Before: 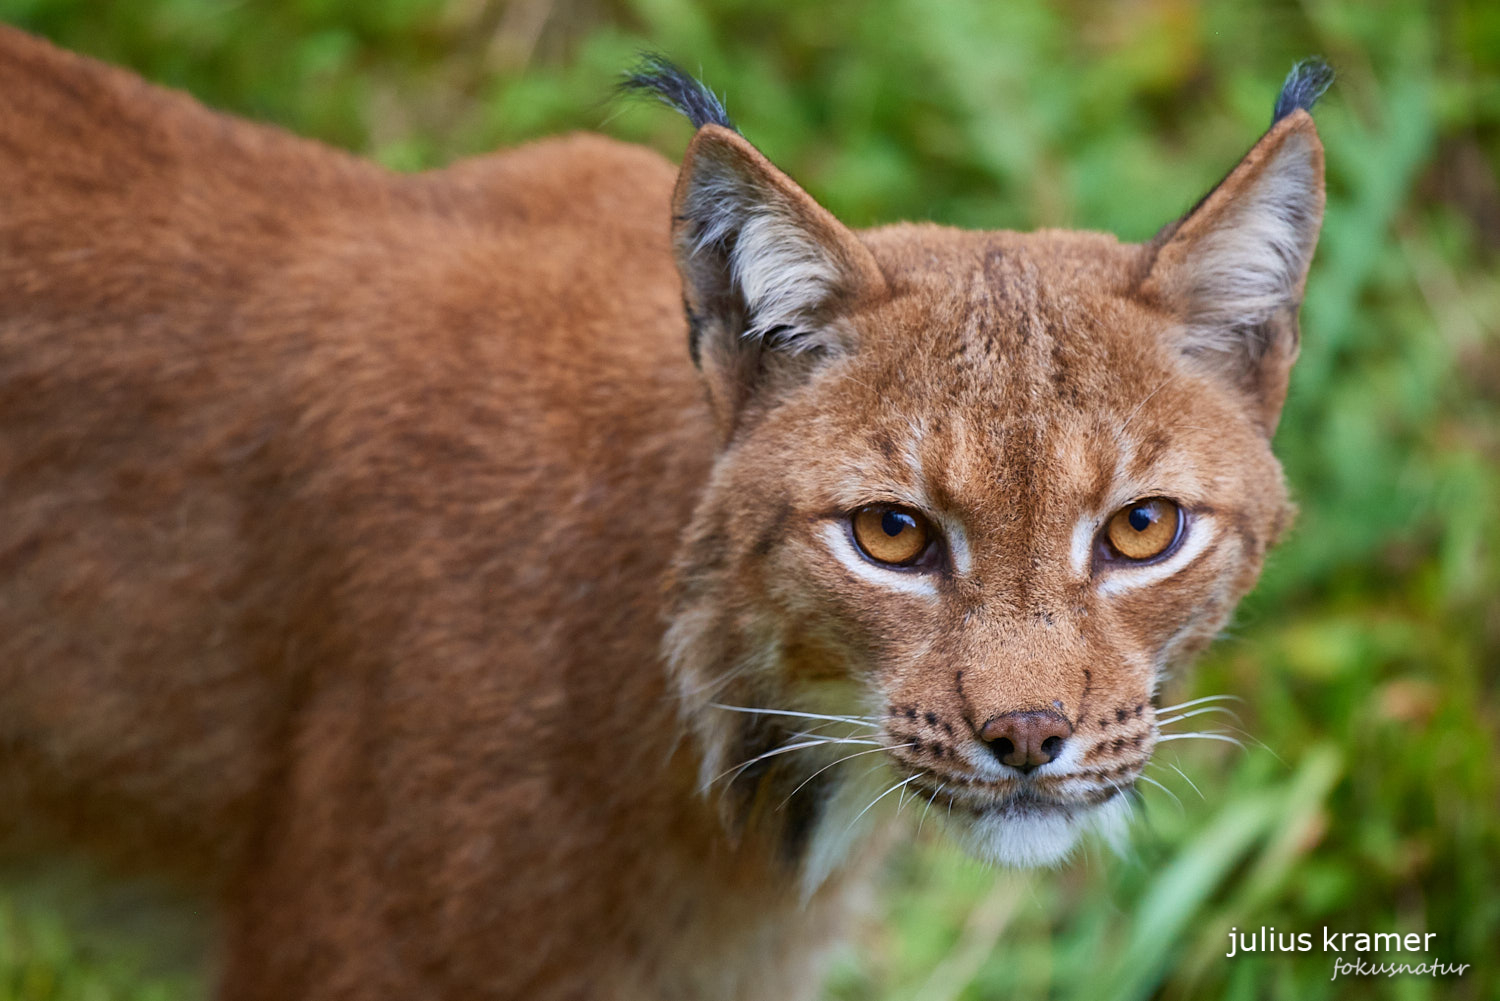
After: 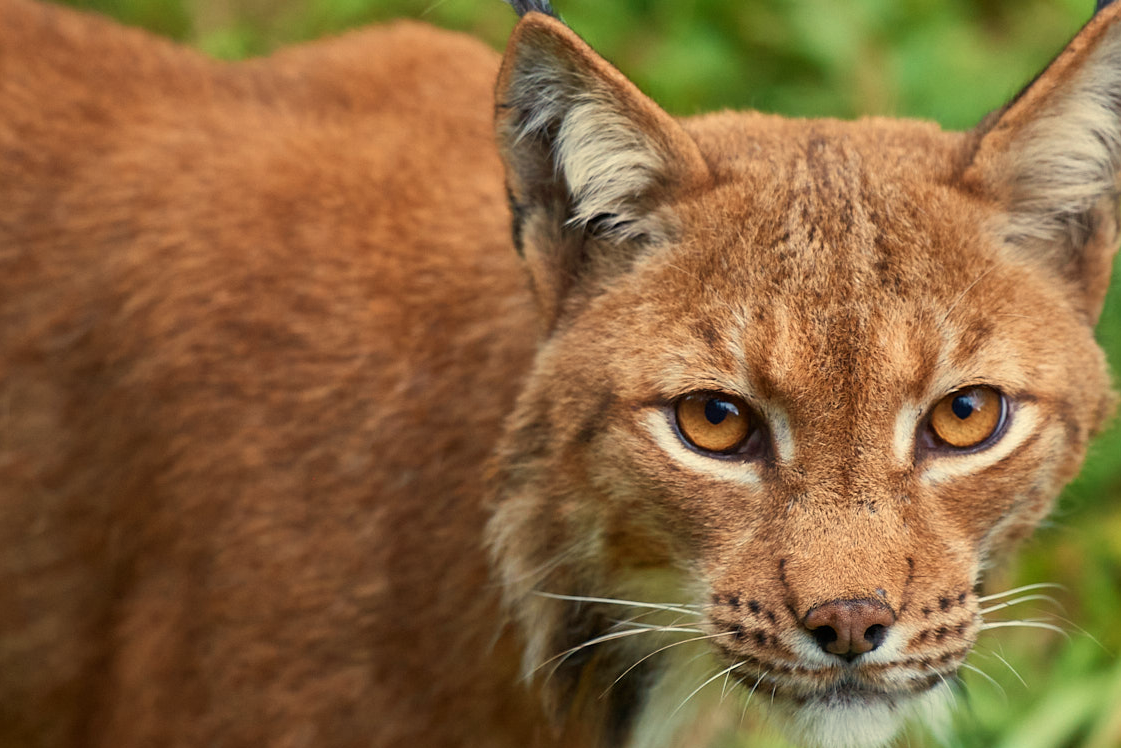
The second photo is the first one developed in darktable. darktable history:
crop and rotate: left 11.831%, top 11.346%, right 13.429%, bottom 13.899%
white balance: red 1.08, blue 0.791
